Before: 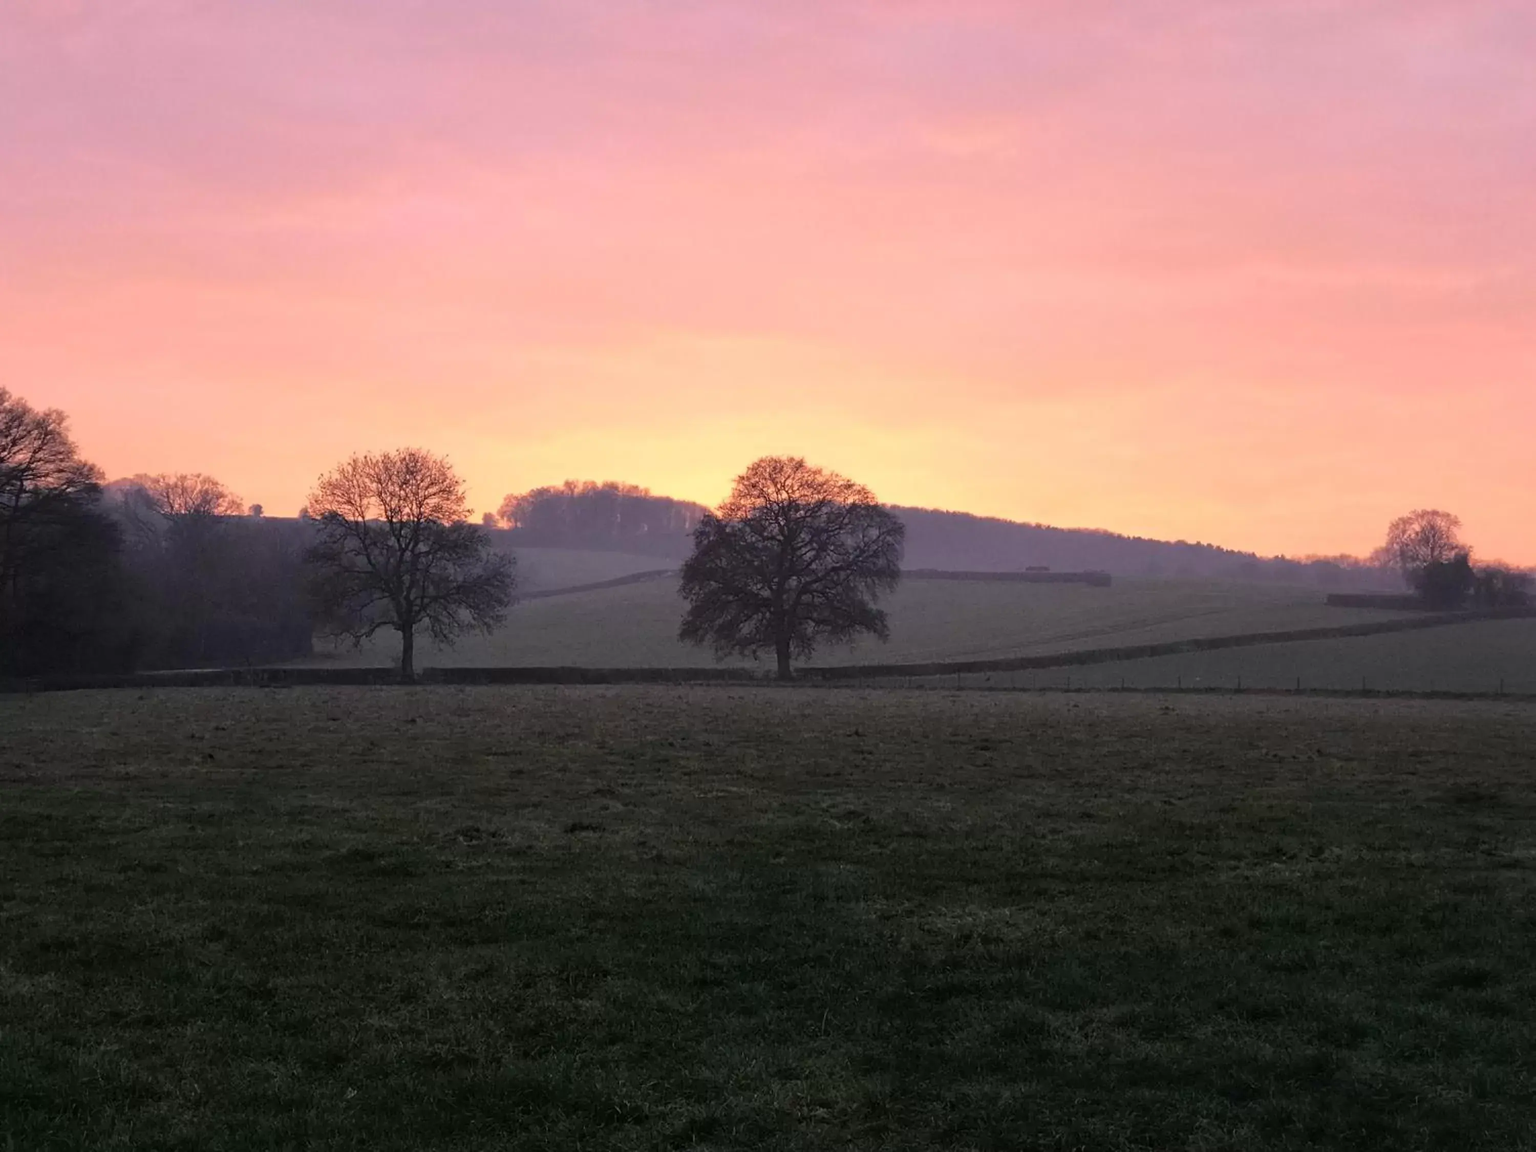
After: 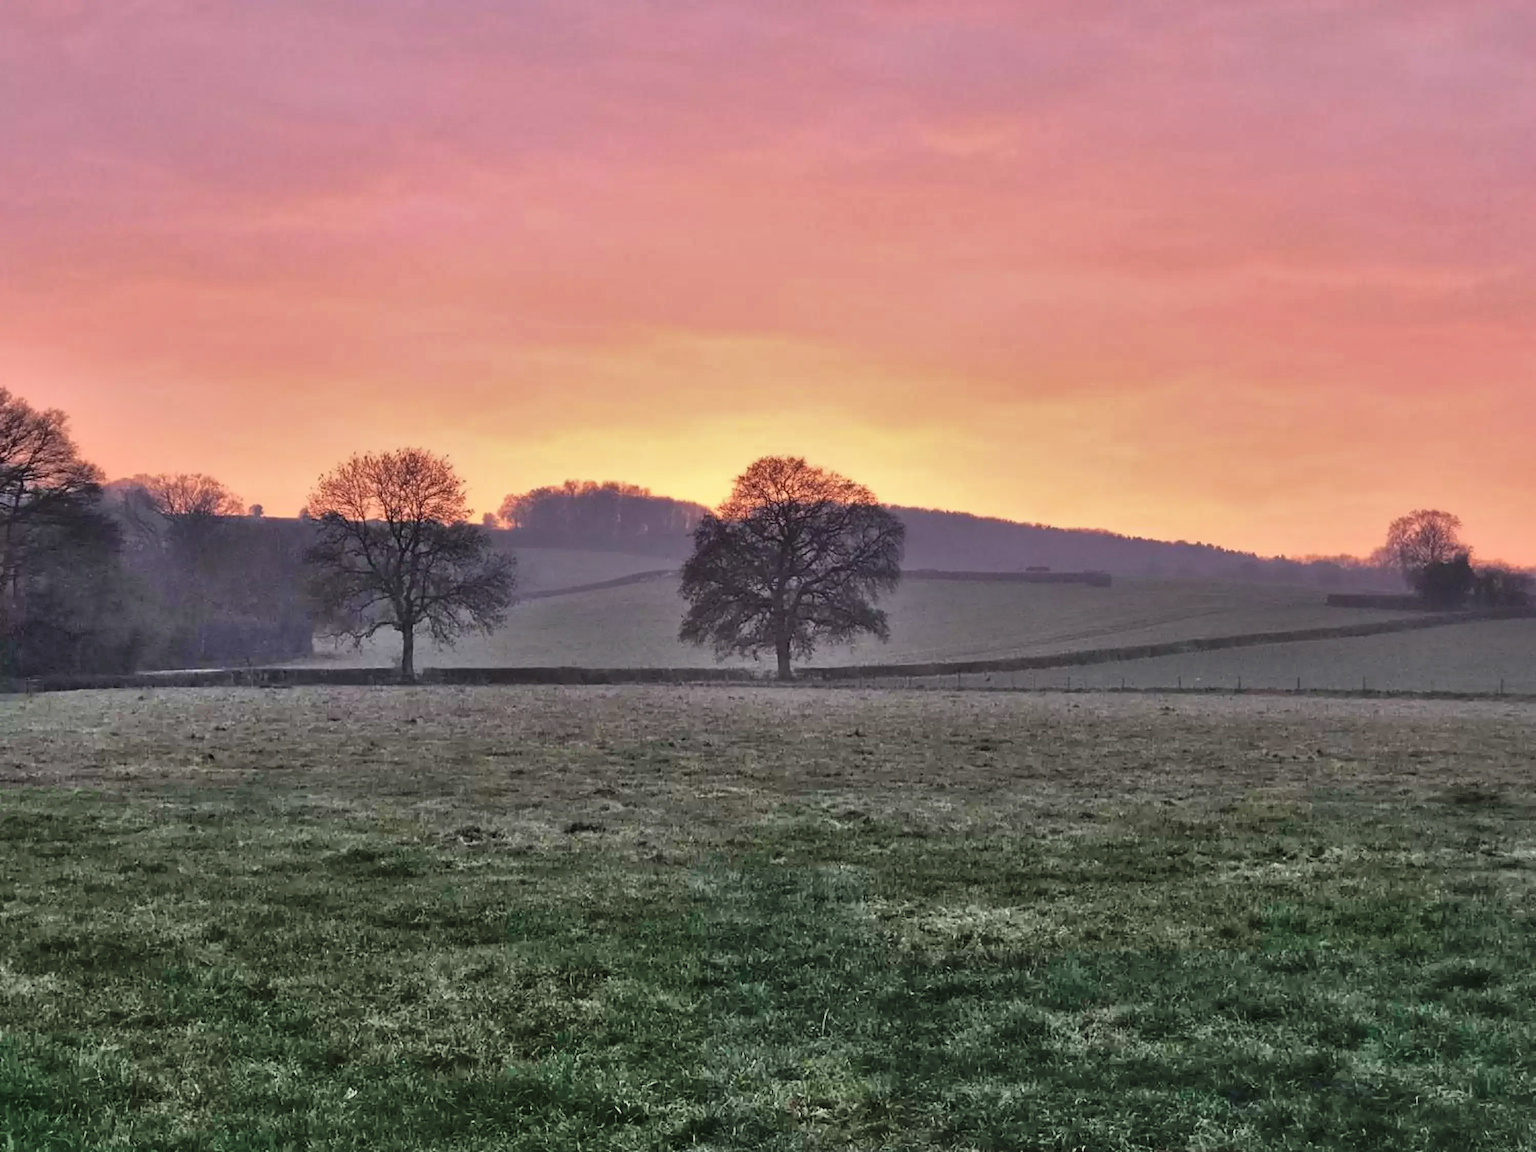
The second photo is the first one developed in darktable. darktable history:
shadows and highlights: shadows 76.03, highlights -60.65, soften with gaussian
